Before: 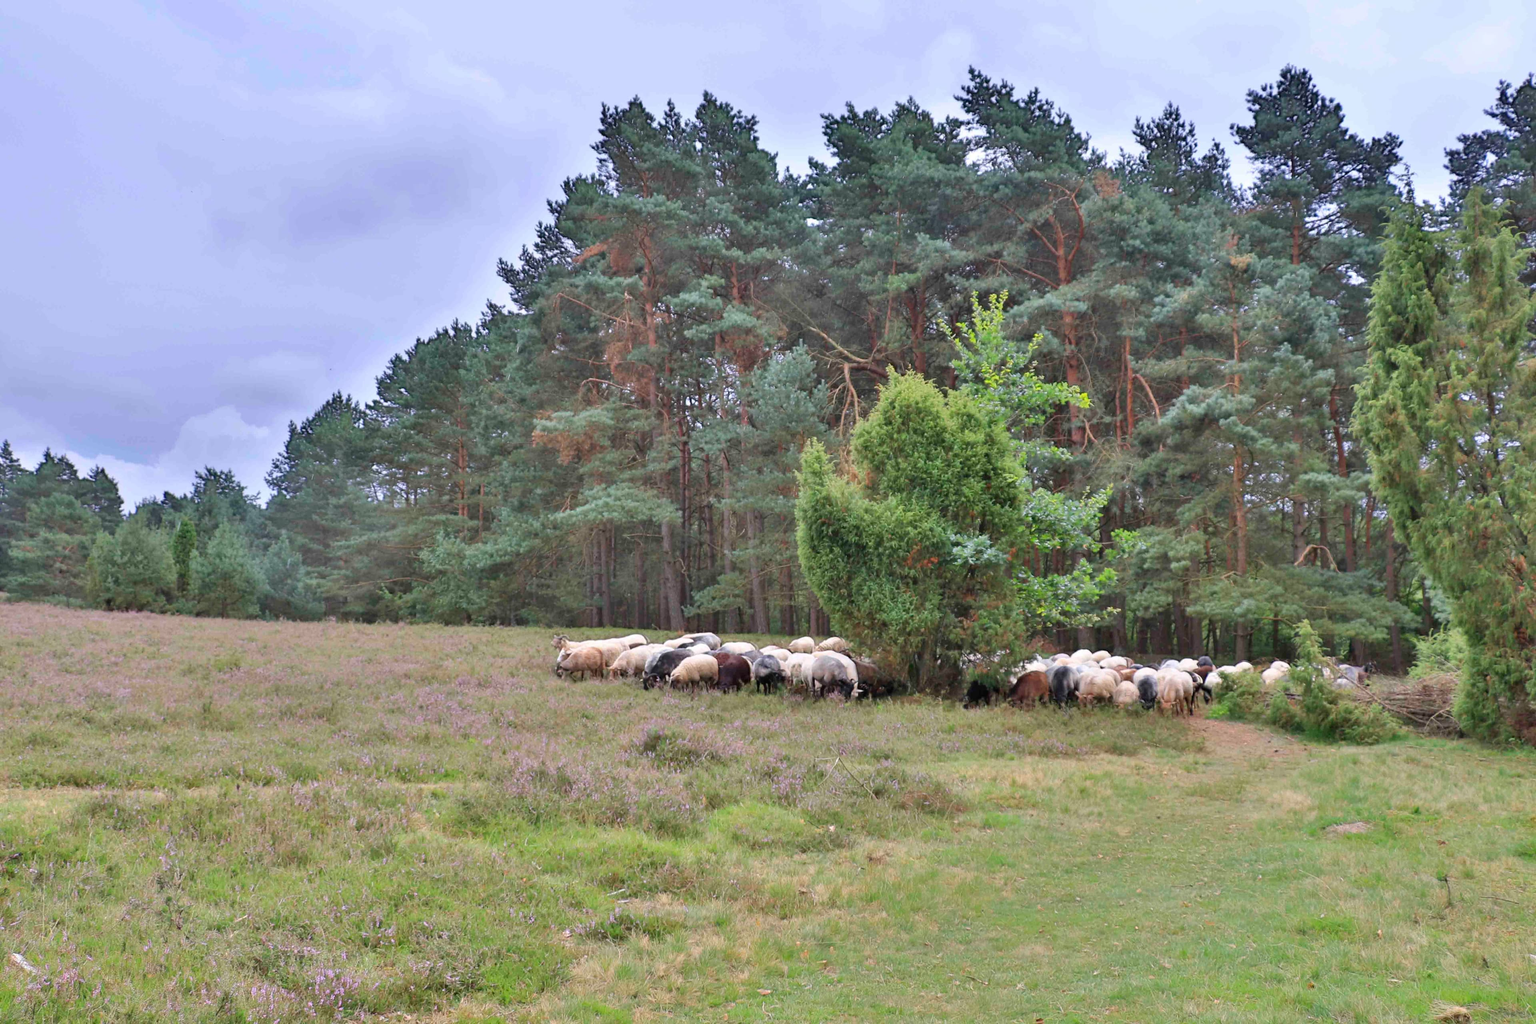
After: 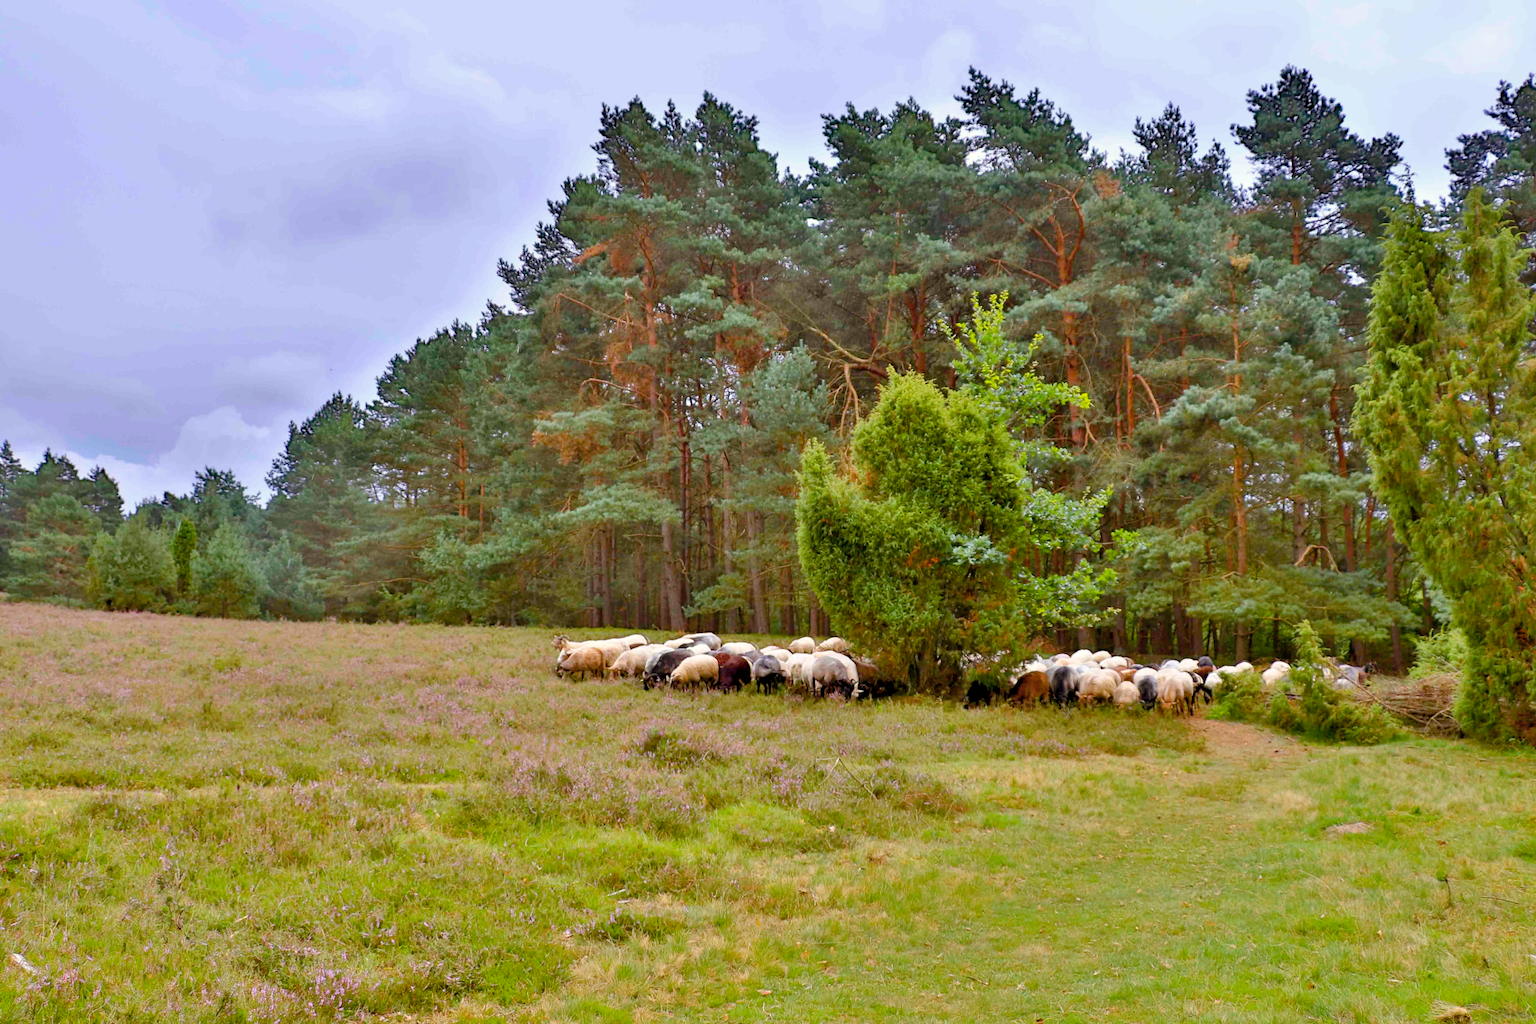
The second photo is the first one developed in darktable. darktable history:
exposure: black level correction 0.01, exposure 0.016 EV, compensate exposure bias true, compensate highlight preservation false
color correction: highlights b* -0.02, saturation 0.842
color balance rgb: power › chroma 2.483%, power › hue 71.07°, linear chroma grading › global chroma 0.9%, perceptual saturation grading › global saturation 43.773%, perceptual saturation grading › highlights -25.768%, perceptual saturation grading › shadows 49.777%, global vibrance 20%
